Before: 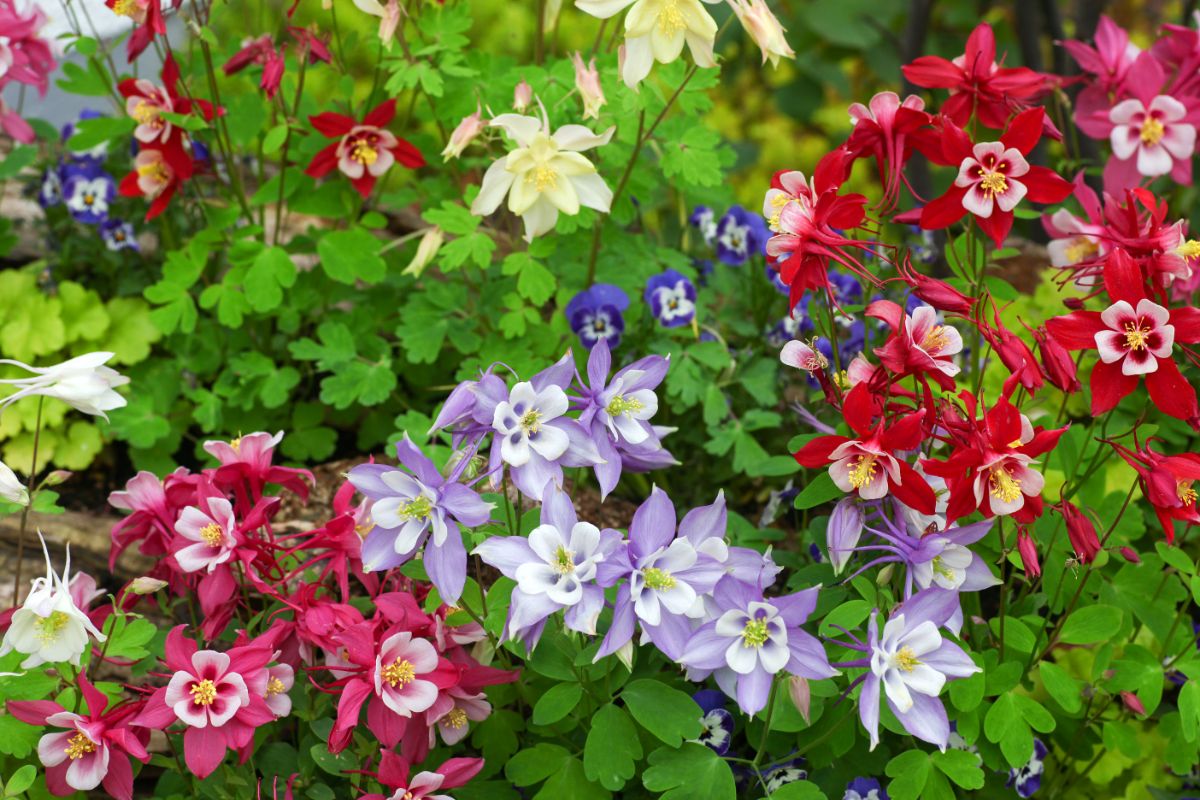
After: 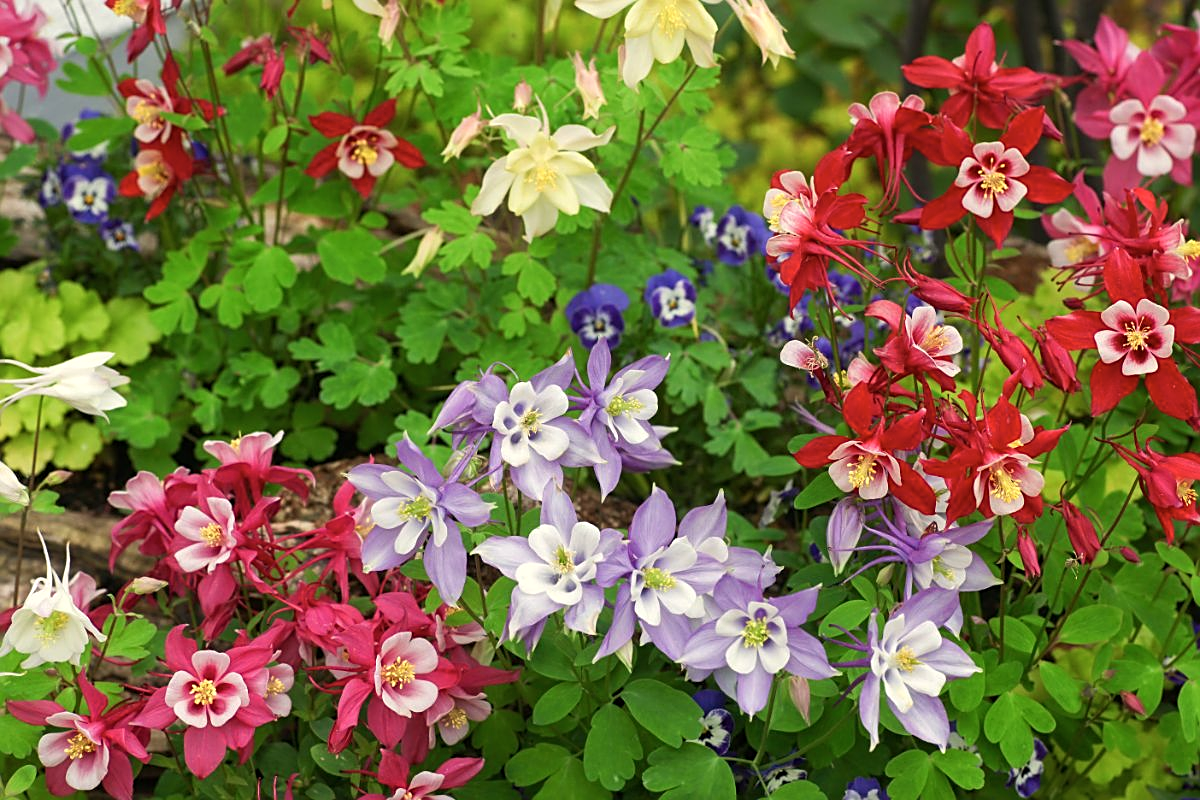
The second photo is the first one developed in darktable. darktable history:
sharpen: on, module defaults
color zones: curves: ch0 [(0, 0.5) (0.143, 0.52) (0.286, 0.5) (0.429, 0.5) (0.571, 0.5) (0.714, 0.5) (0.857, 0.5) (1, 0.5)]; ch1 [(0, 0.489) (0.155, 0.45) (0.286, 0.466) (0.429, 0.5) (0.571, 0.5) (0.714, 0.5) (0.857, 0.5) (1, 0.489)]
rotate and perspective: automatic cropping original format, crop left 0, crop top 0
white balance: red 1.045, blue 0.932
